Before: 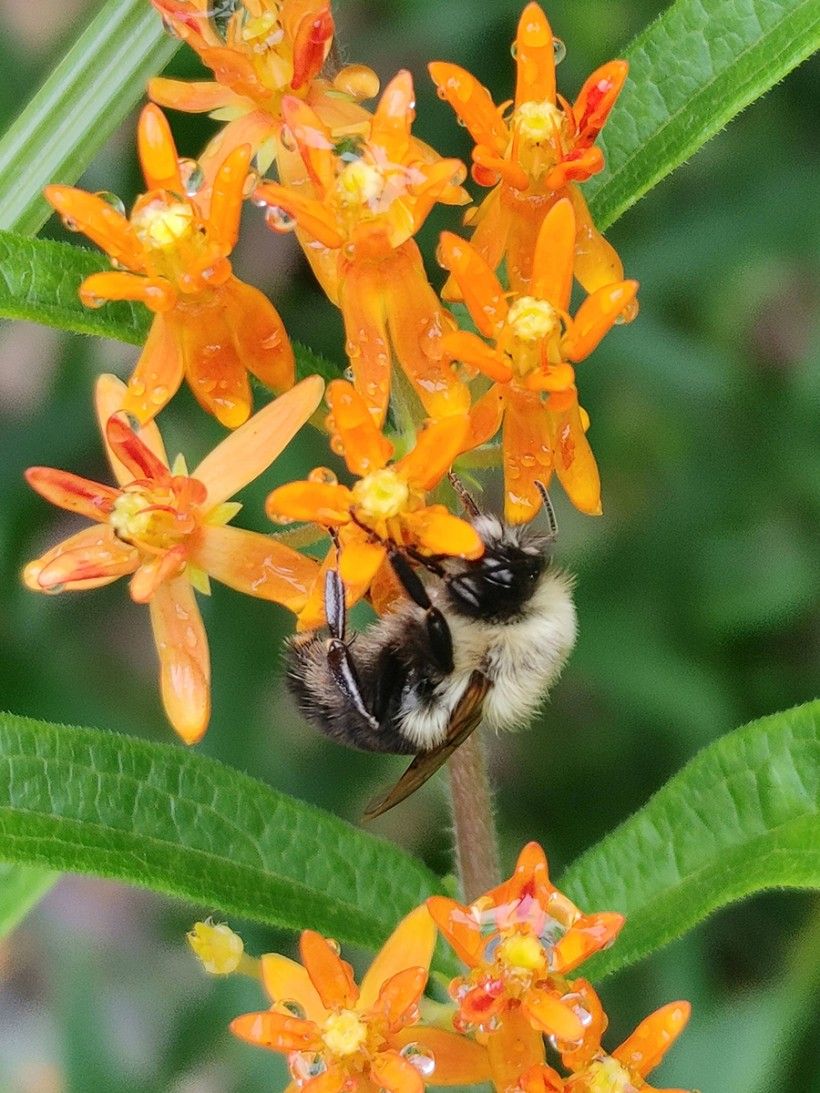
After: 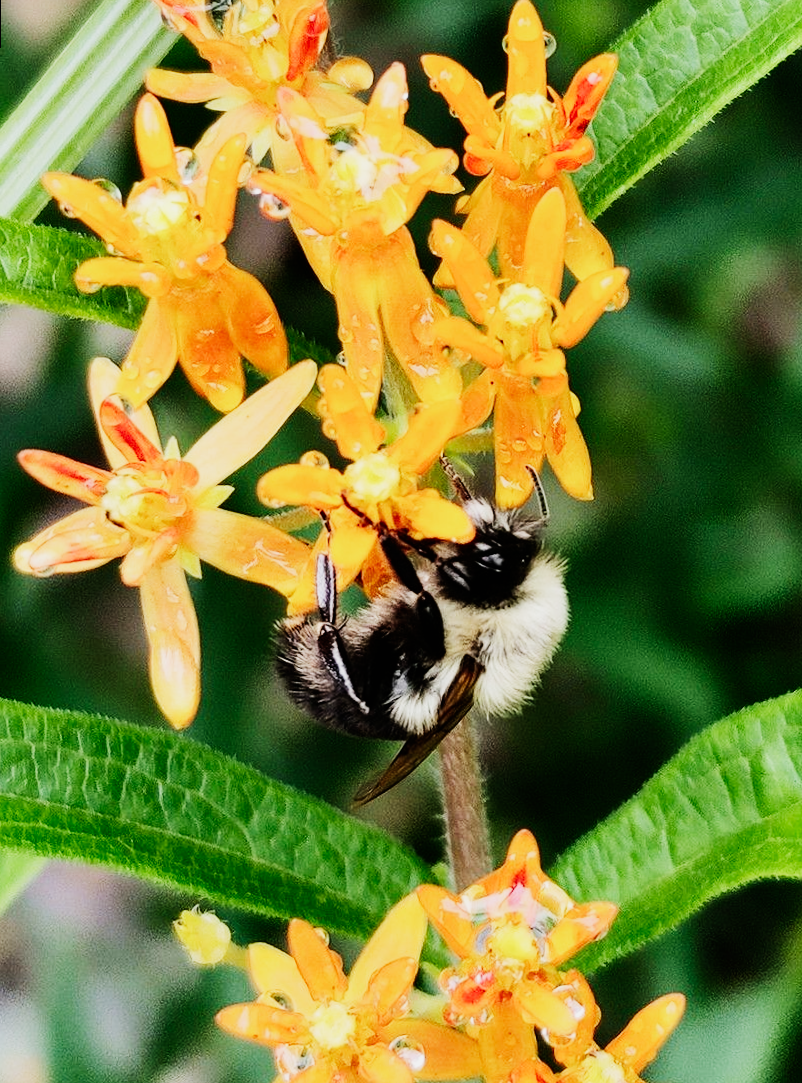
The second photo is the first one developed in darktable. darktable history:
rotate and perspective: rotation 0.226°, lens shift (vertical) -0.042, crop left 0.023, crop right 0.982, crop top 0.006, crop bottom 0.994
tone equalizer: -8 EV -0.75 EV, -7 EV -0.7 EV, -6 EV -0.6 EV, -5 EV -0.4 EV, -3 EV 0.4 EV, -2 EV 0.6 EV, -1 EV 0.7 EV, +0 EV 0.75 EV, edges refinement/feathering 500, mask exposure compensation -1.57 EV, preserve details no
sigmoid: contrast 1.8, skew -0.2, preserve hue 0%, red attenuation 0.1, red rotation 0.035, green attenuation 0.1, green rotation -0.017, blue attenuation 0.15, blue rotation -0.052, base primaries Rec2020
